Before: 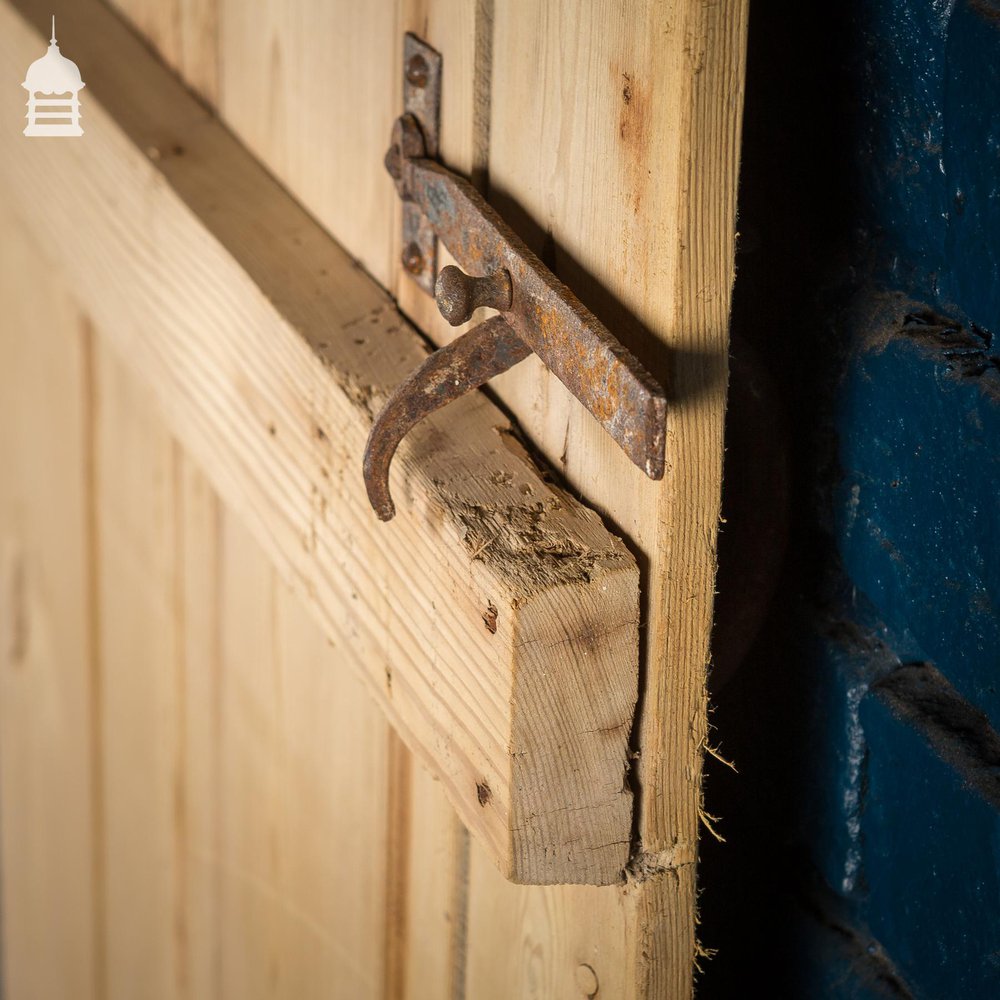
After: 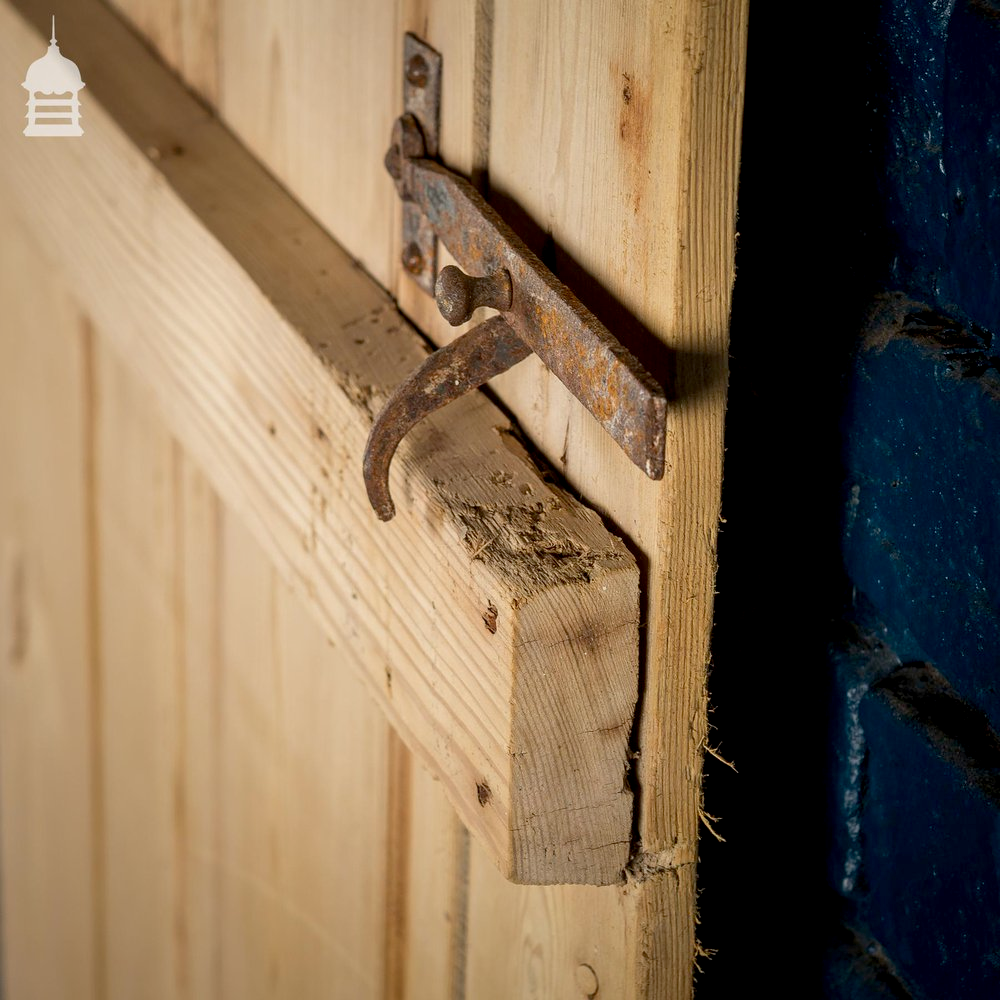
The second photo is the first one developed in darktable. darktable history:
exposure: black level correction 0.009, exposure -0.162 EV, compensate highlight preservation false
